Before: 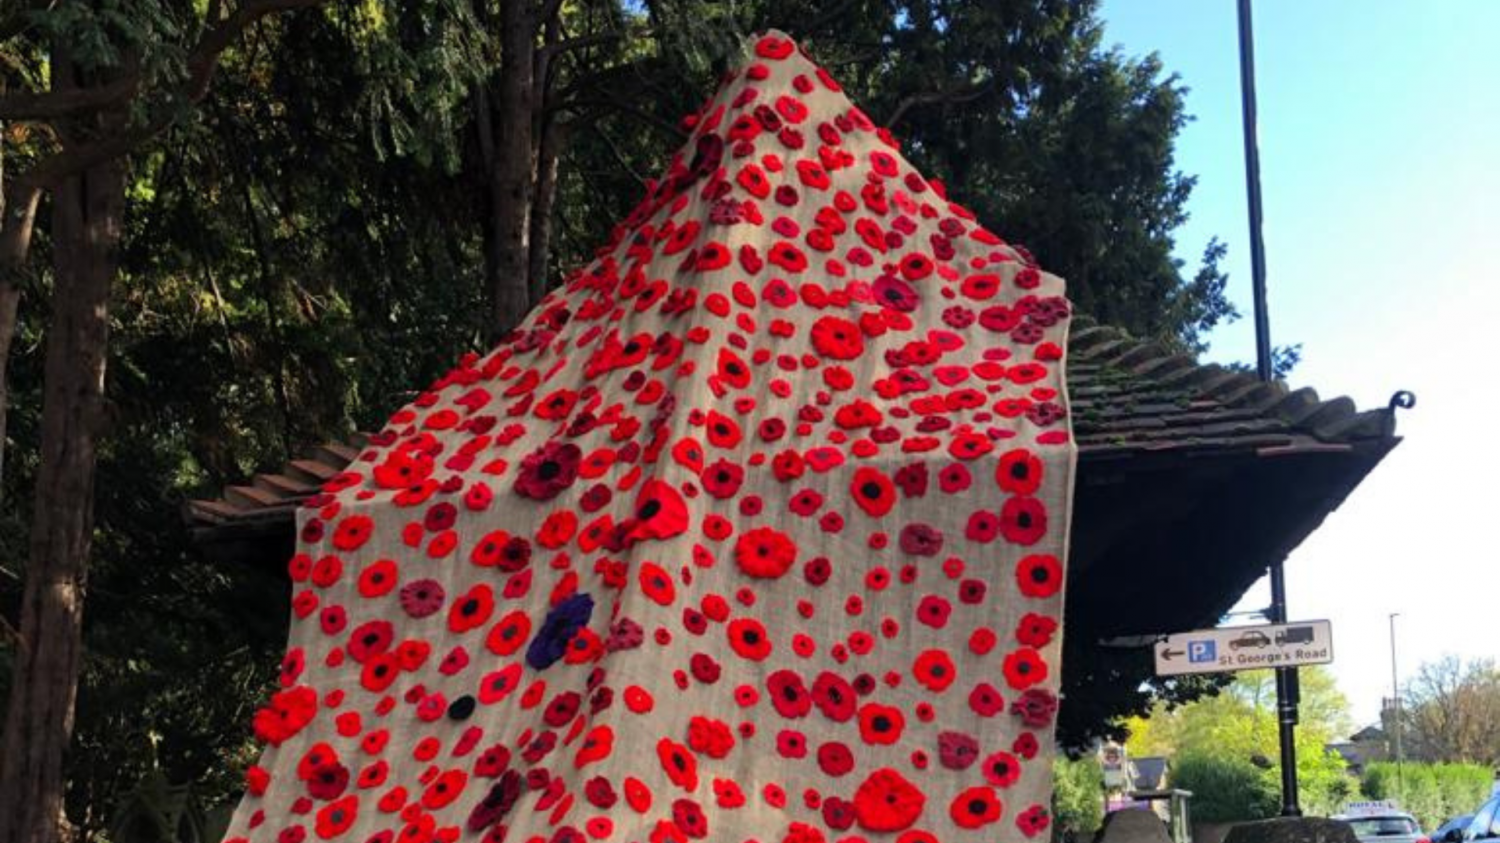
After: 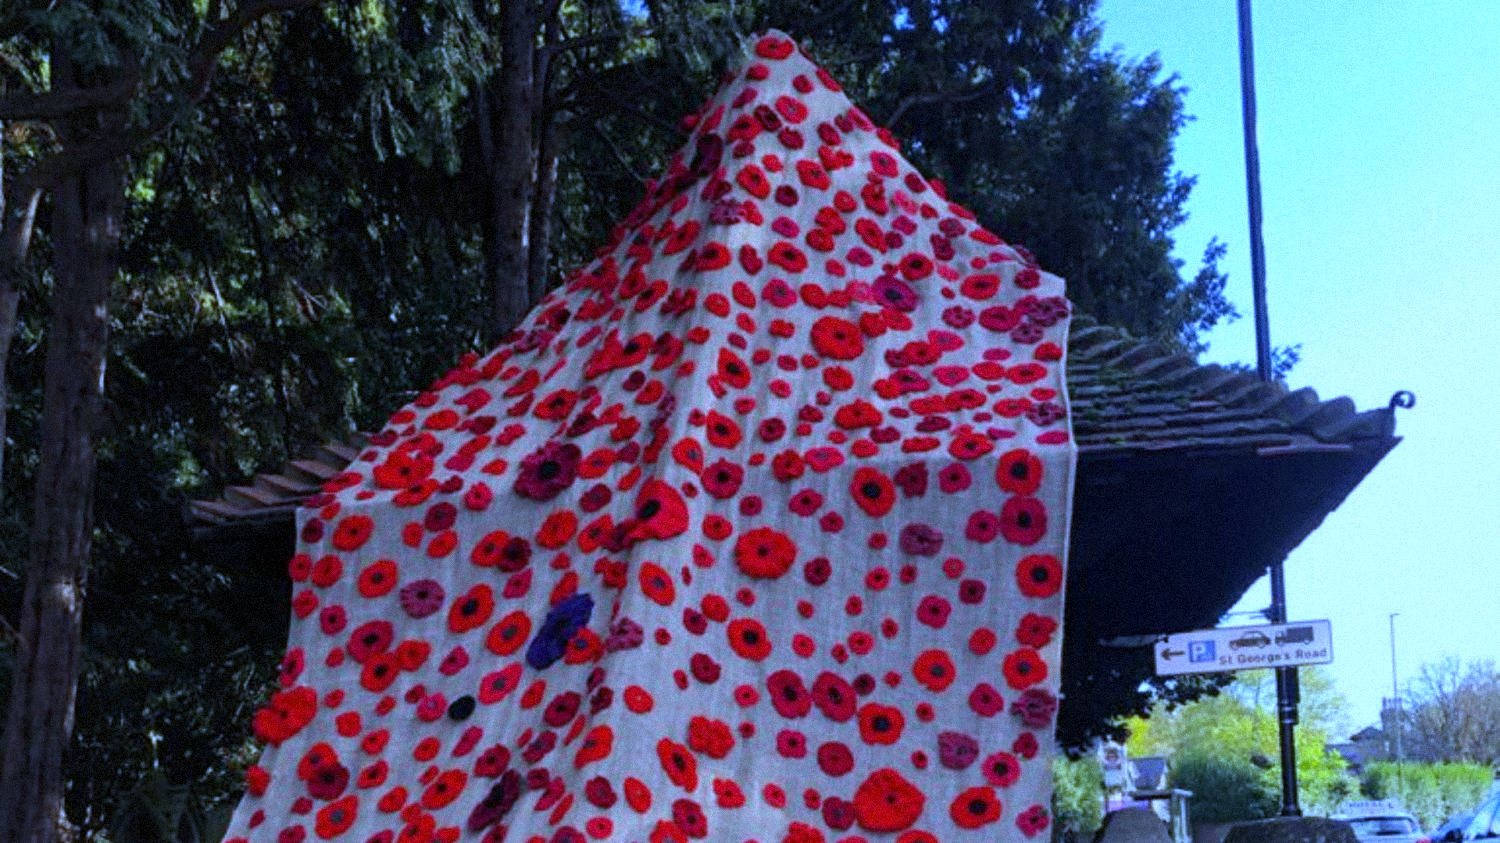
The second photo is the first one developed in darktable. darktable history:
grain: mid-tones bias 0%
white balance: red 0.766, blue 1.537
